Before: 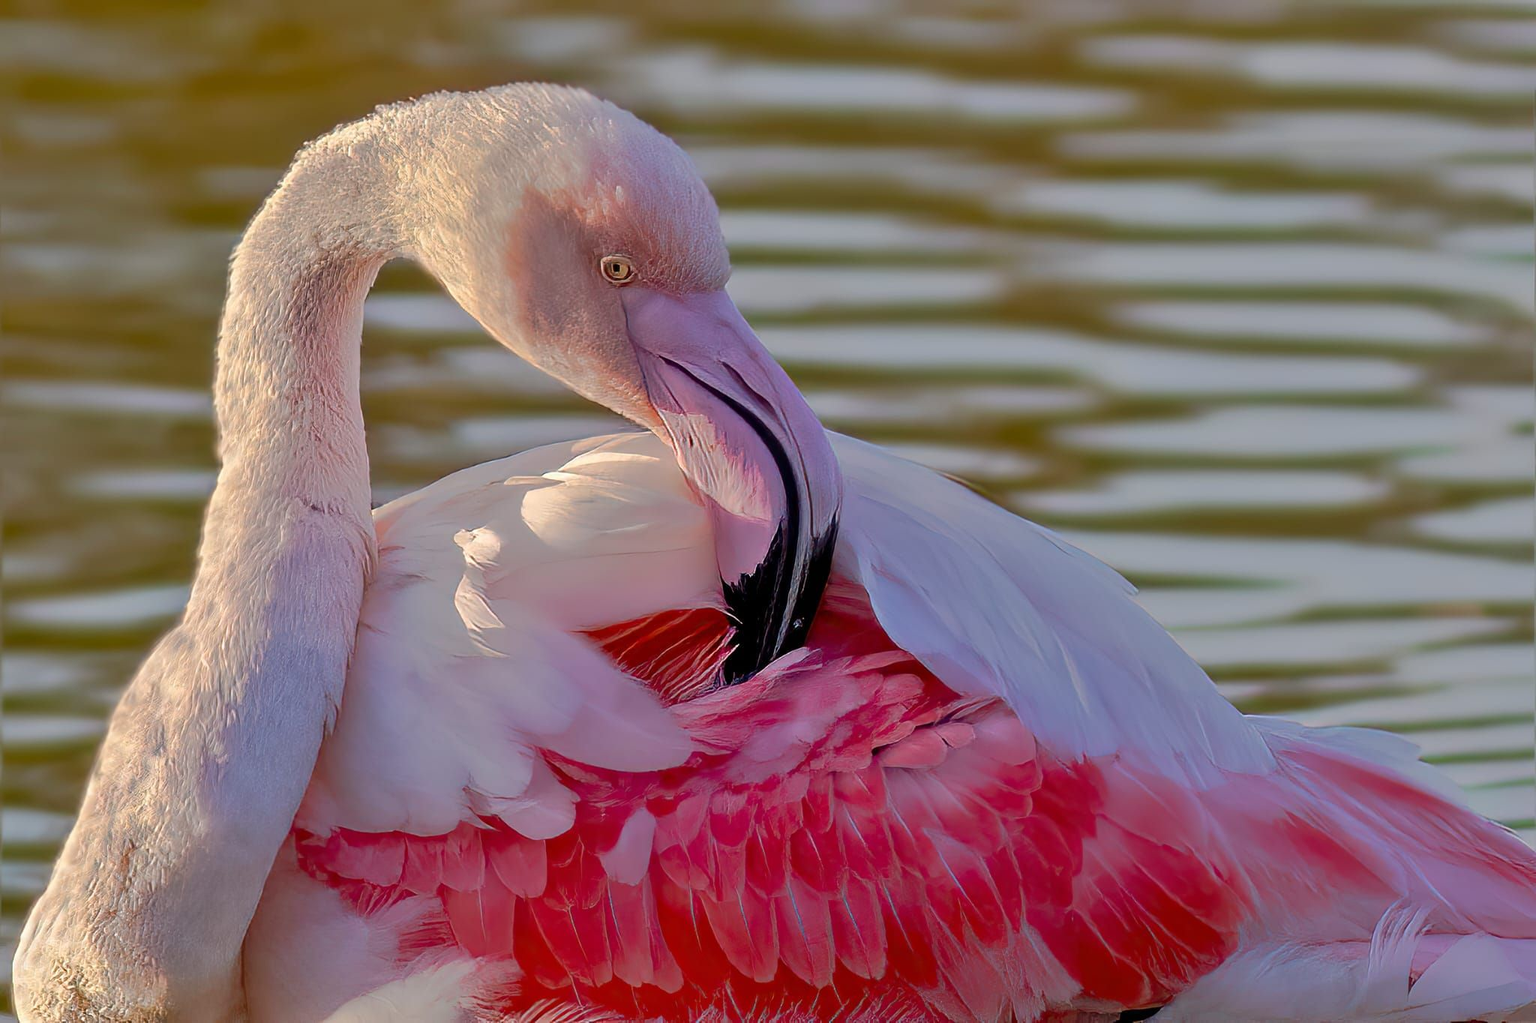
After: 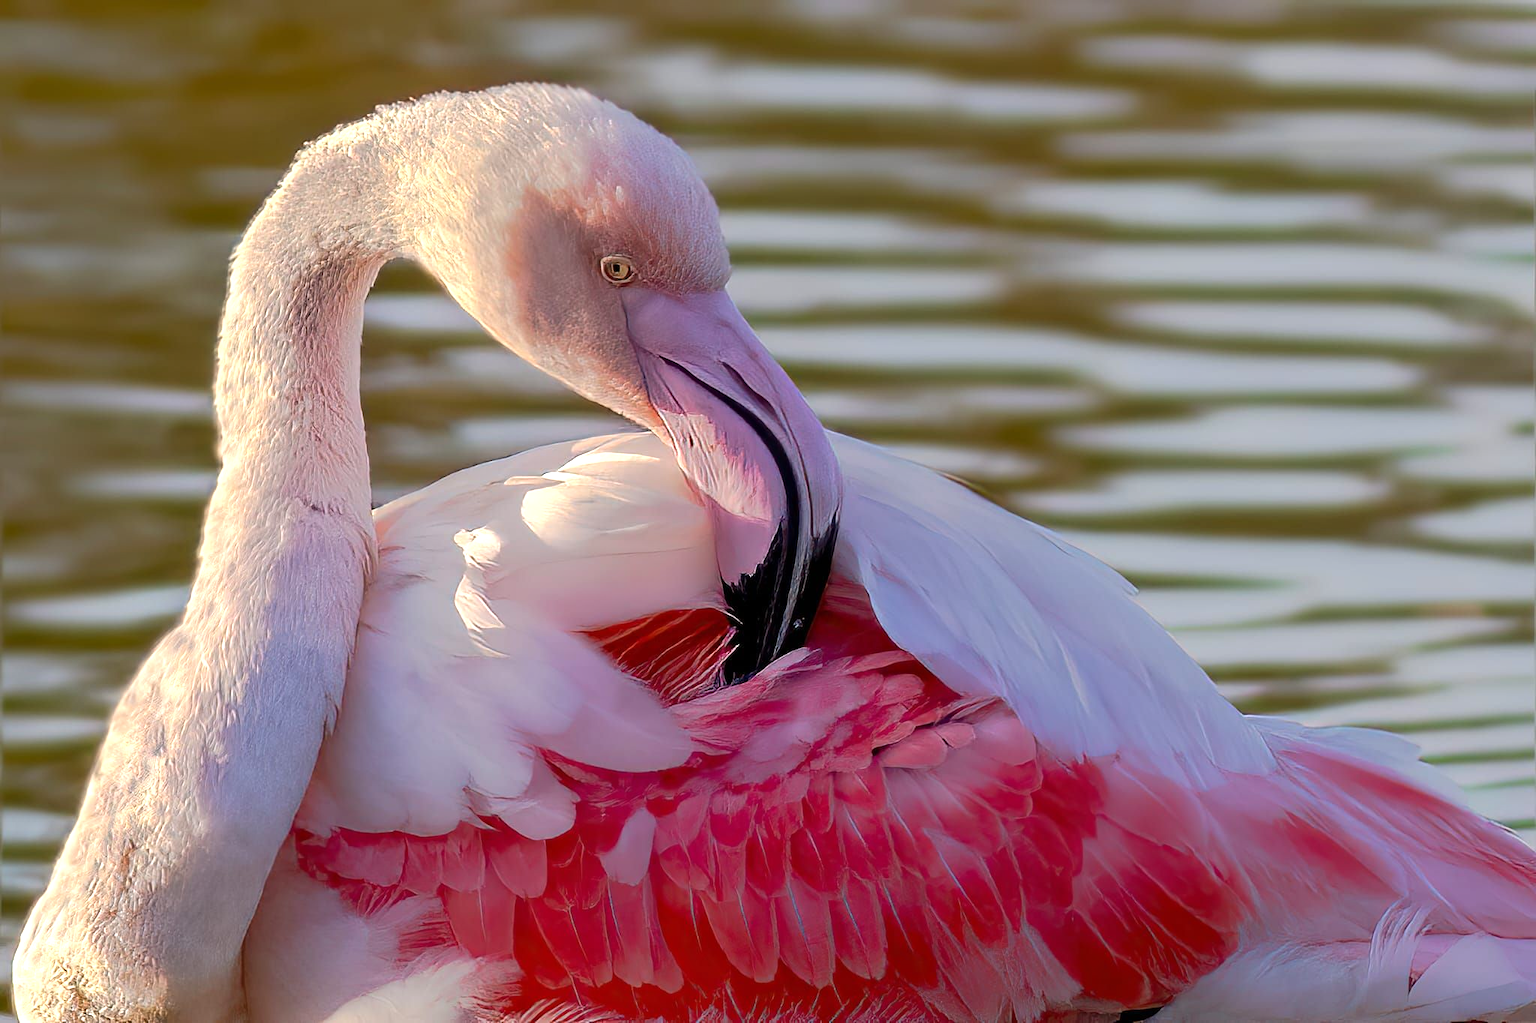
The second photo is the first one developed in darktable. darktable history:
tone equalizer: -8 EV 0.001 EV, -7 EV -0.002 EV, -6 EV 0.003 EV, -5 EV -0.048 EV, -4 EV -0.133 EV, -3 EV -0.155 EV, -2 EV 0.234 EV, -1 EV 0.707 EV, +0 EV 0.523 EV, mask exposure compensation -0.491 EV
